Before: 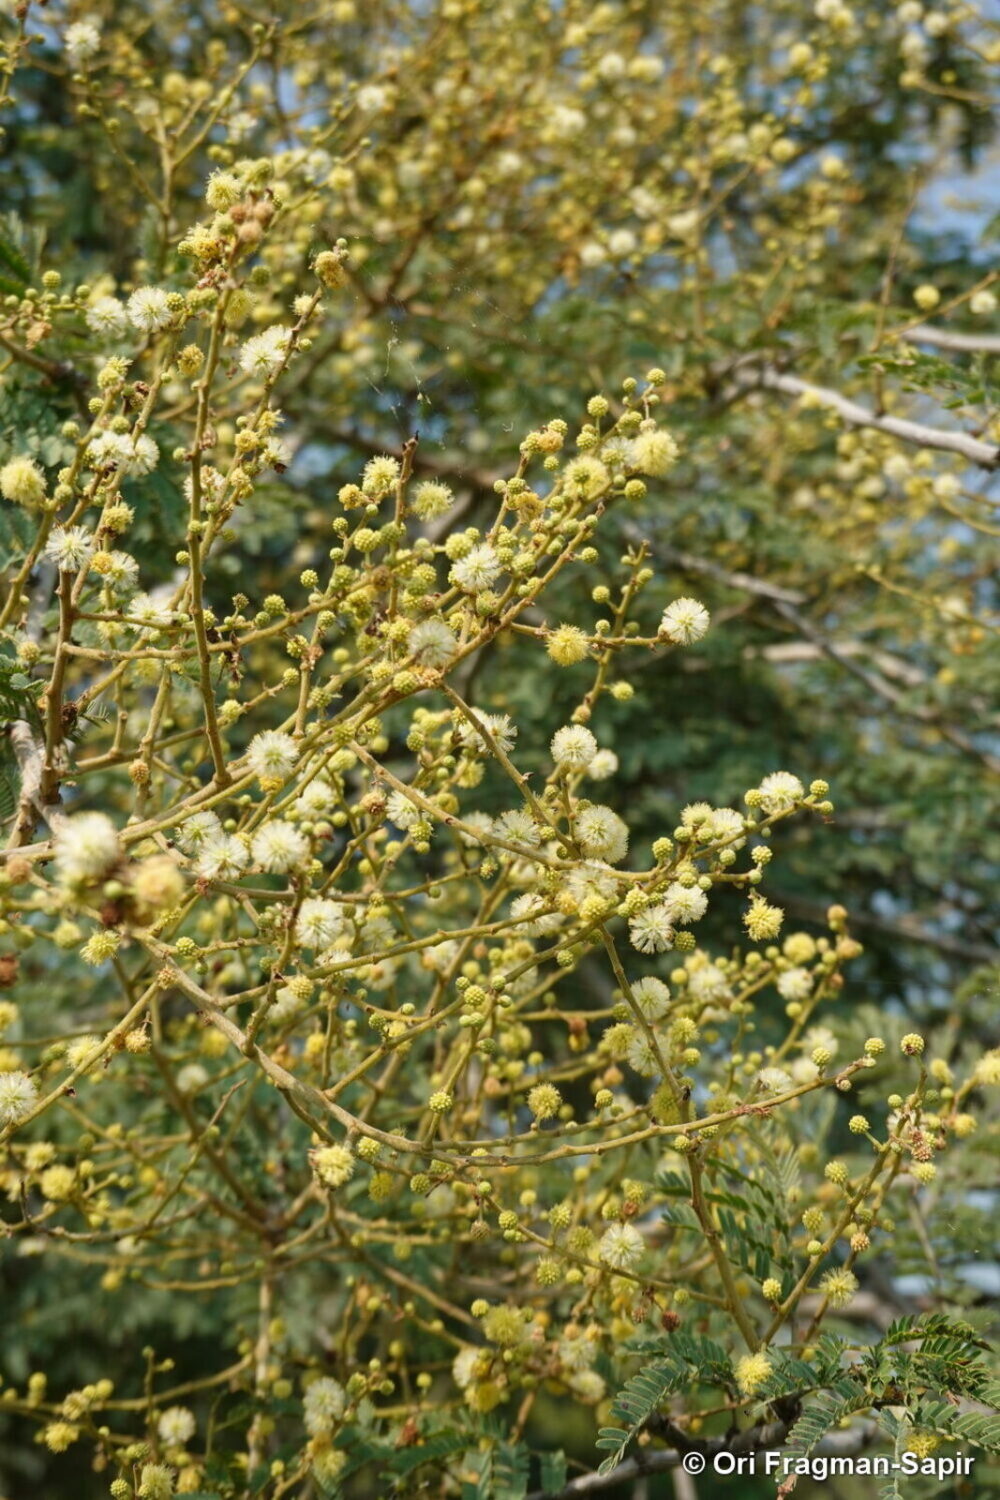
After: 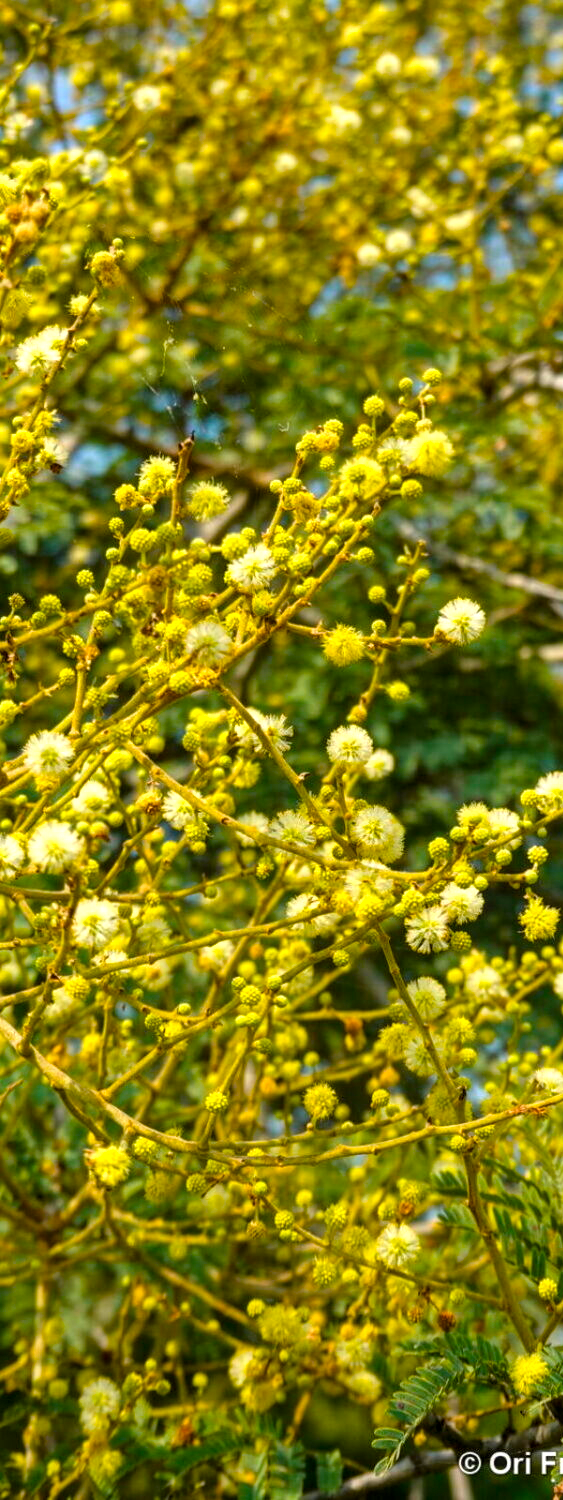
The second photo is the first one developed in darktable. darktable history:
local contrast: on, module defaults
color balance rgb: linear chroma grading › global chroma 15.386%, perceptual saturation grading › global saturation 40.277%, global vibrance 20%
tone equalizer: -8 EV -0.447 EV, -7 EV -0.421 EV, -6 EV -0.301 EV, -5 EV -0.215 EV, -3 EV 0.192 EV, -2 EV 0.322 EV, -1 EV 0.366 EV, +0 EV 0.401 EV
crop and rotate: left 22.433%, right 21.221%
